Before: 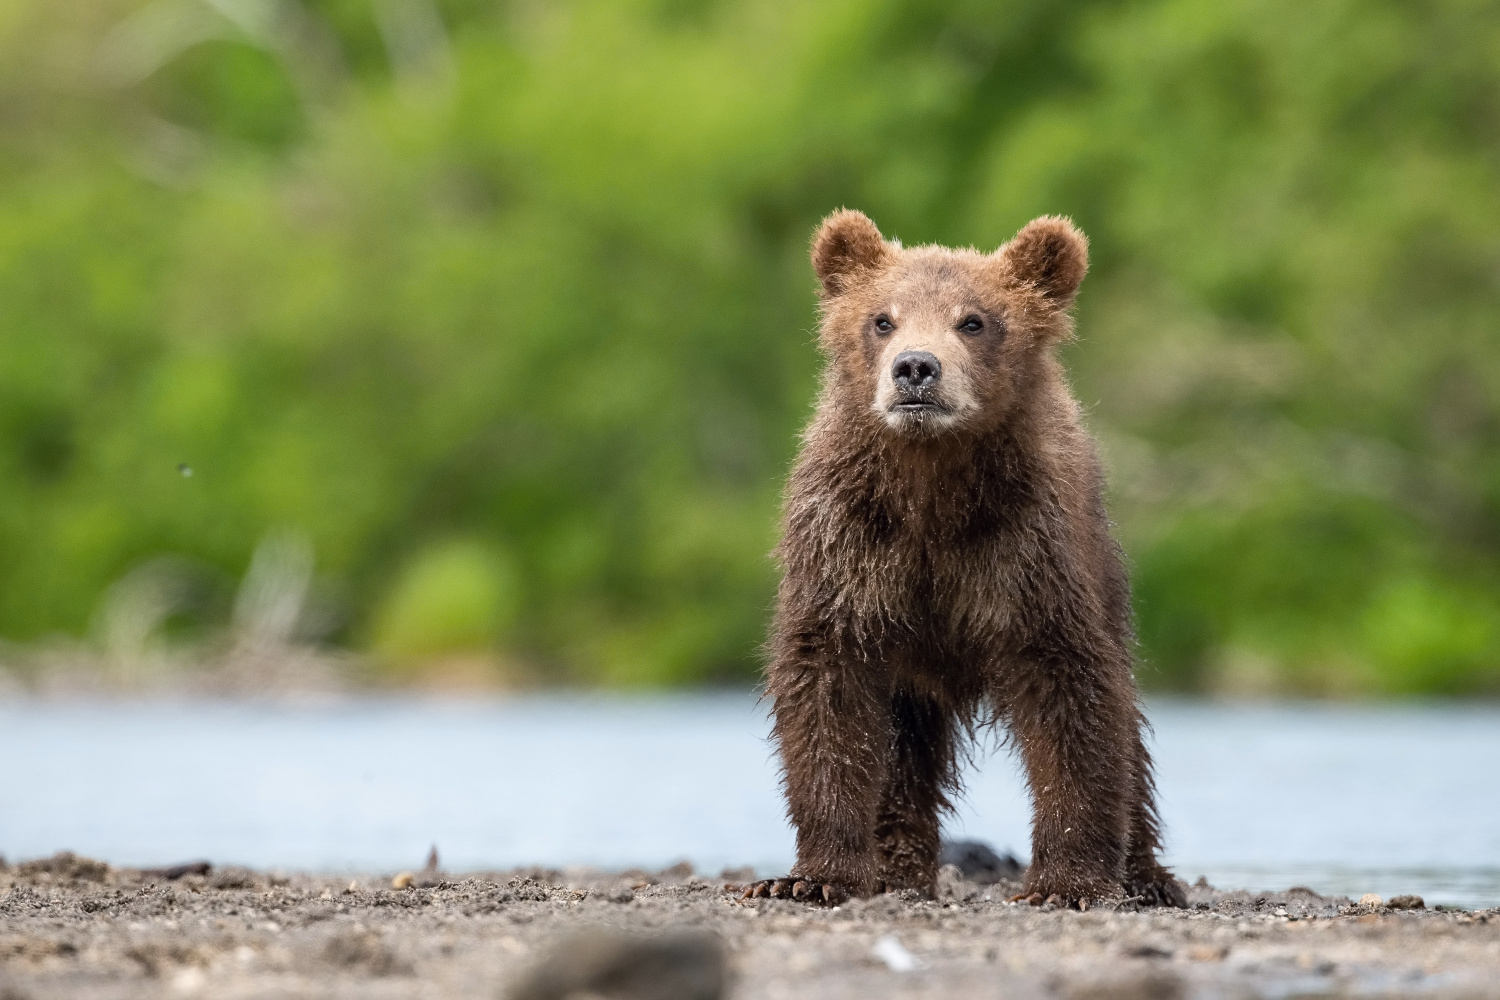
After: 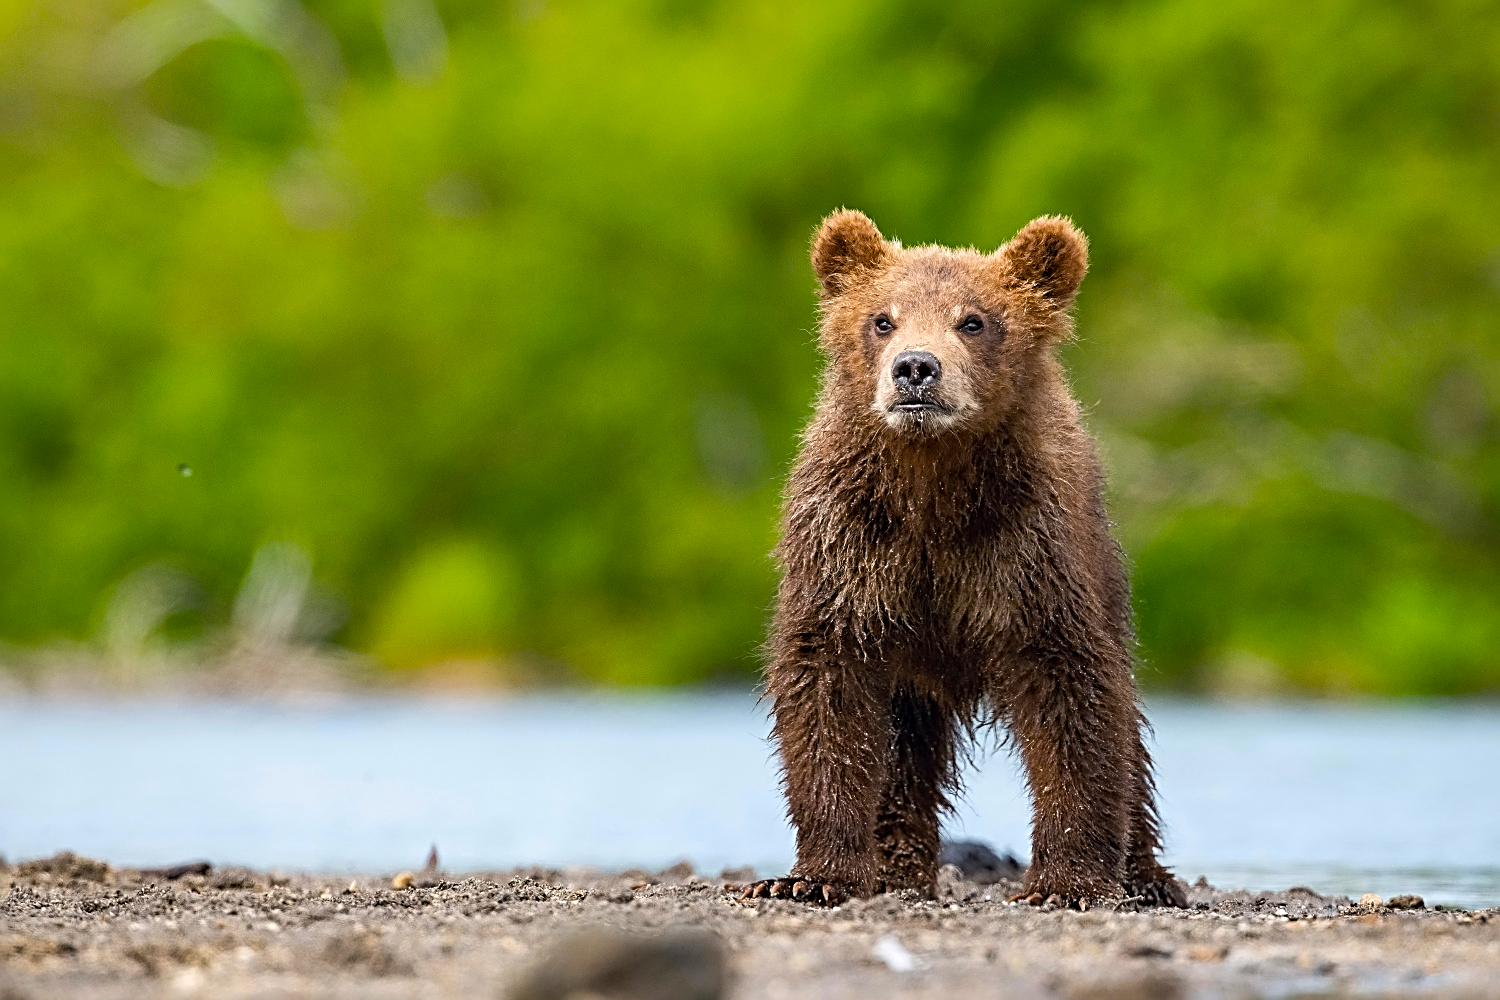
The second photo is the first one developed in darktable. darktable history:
tone equalizer: on, module defaults
color balance rgb: linear chroma grading › global chroma 15%, perceptual saturation grading › global saturation 30%
sharpen: radius 3.025, amount 0.757
